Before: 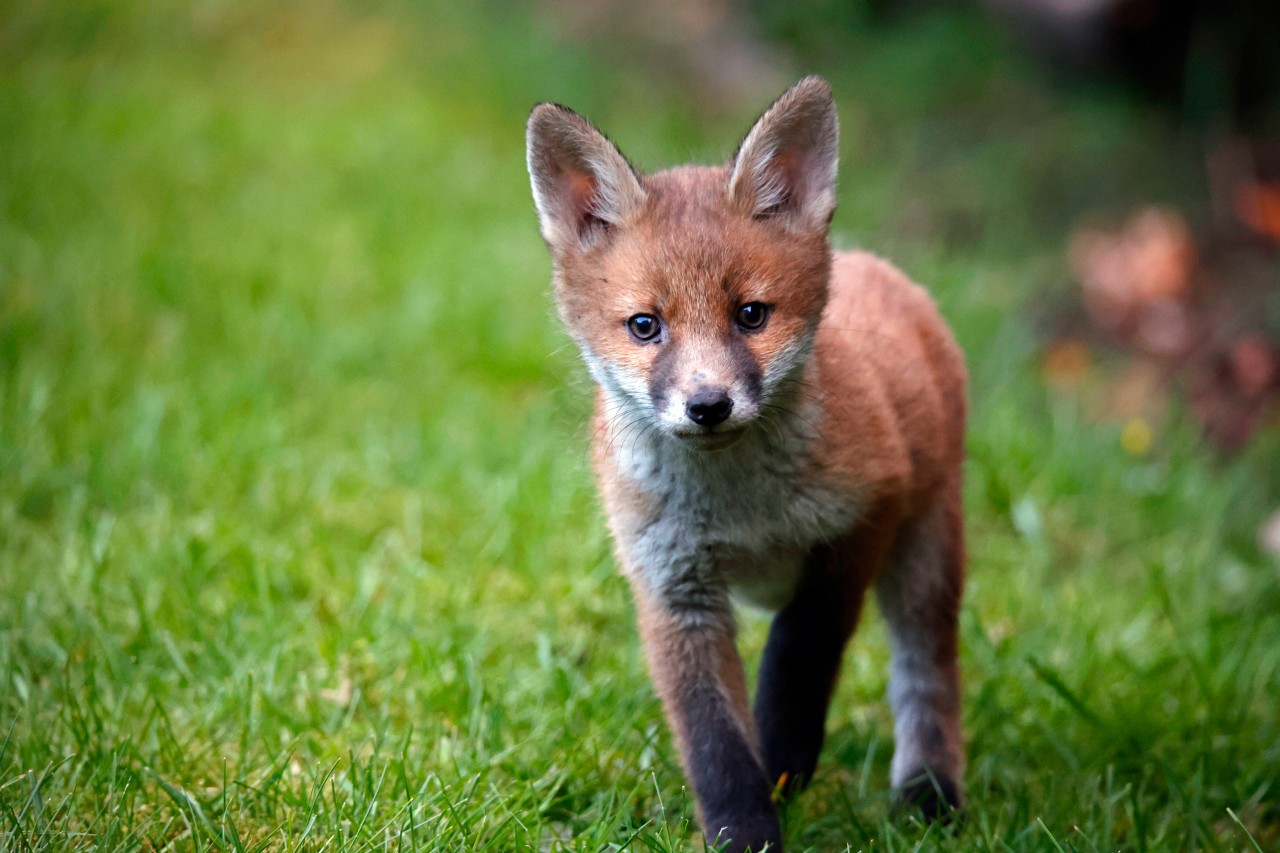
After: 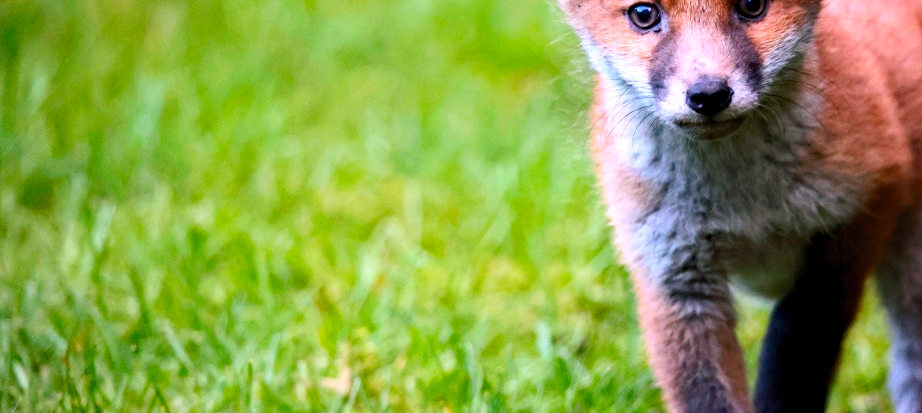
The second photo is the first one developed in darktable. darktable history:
local contrast: highlights 61%, shadows 106%, detail 107%, midtone range 0.529
haze removal: compatibility mode true, adaptive false
white balance: red 1.066, blue 1.119
crop: top 36.498%, right 27.964%, bottom 14.995%
contrast brightness saturation: contrast 0.2, brightness 0.16, saturation 0.22
